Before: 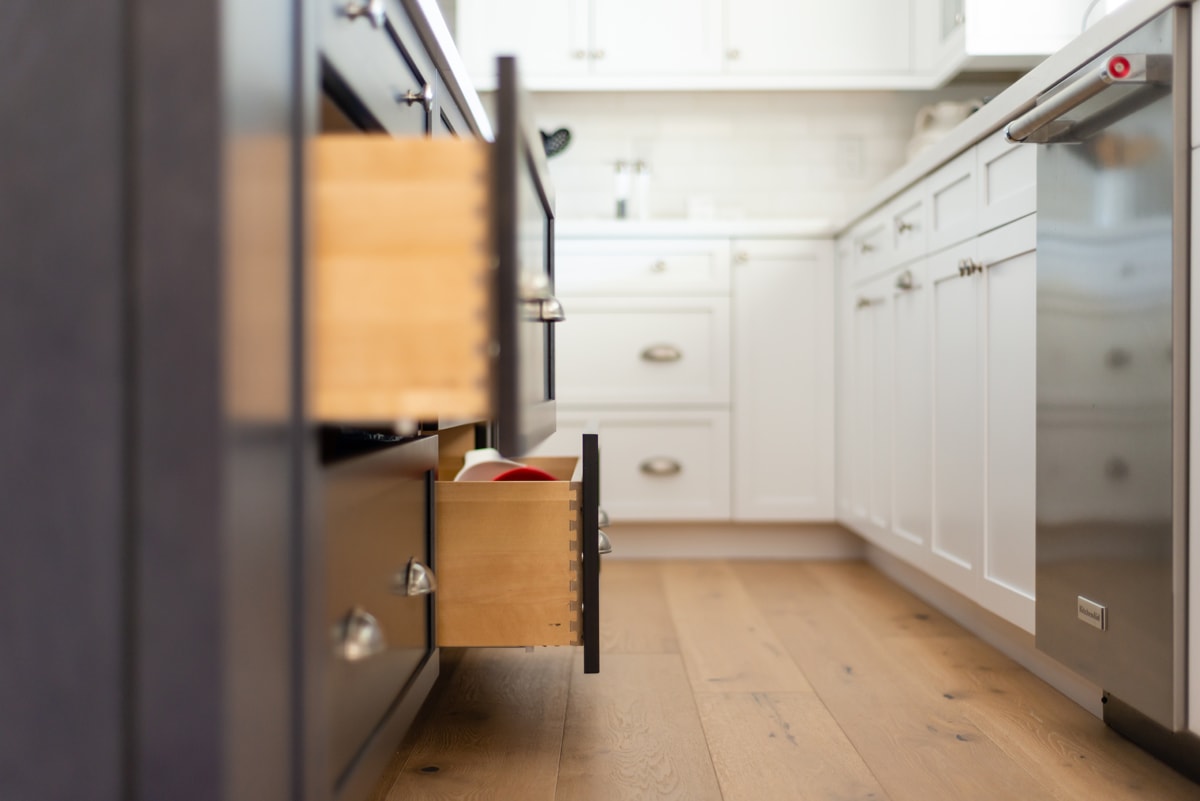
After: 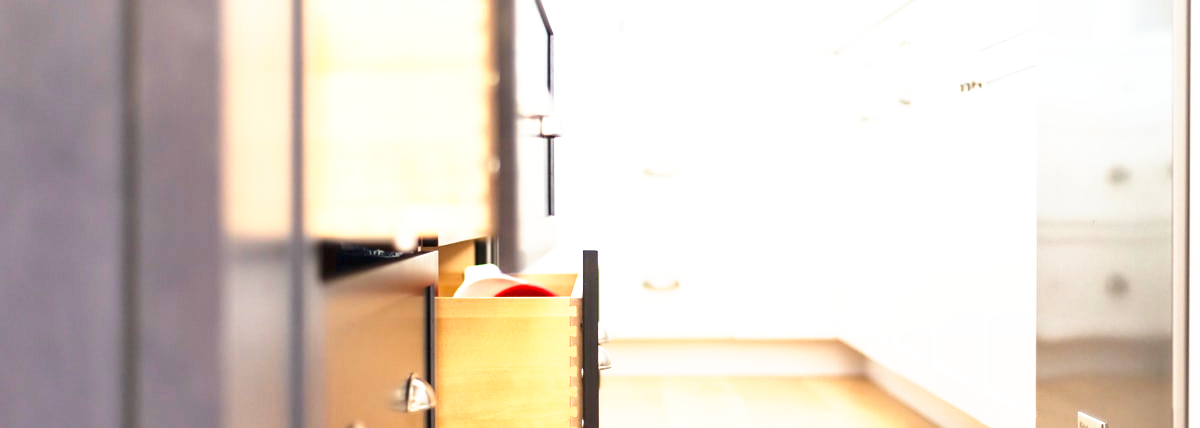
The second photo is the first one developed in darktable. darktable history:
base curve: curves: ch0 [(0, 0) (0.495, 0.917) (1, 1)], preserve colors none
crop and rotate: top 23.043%, bottom 23.437%
exposure: black level correction 0, exposure 1 EV, compensate highlight preservation false
